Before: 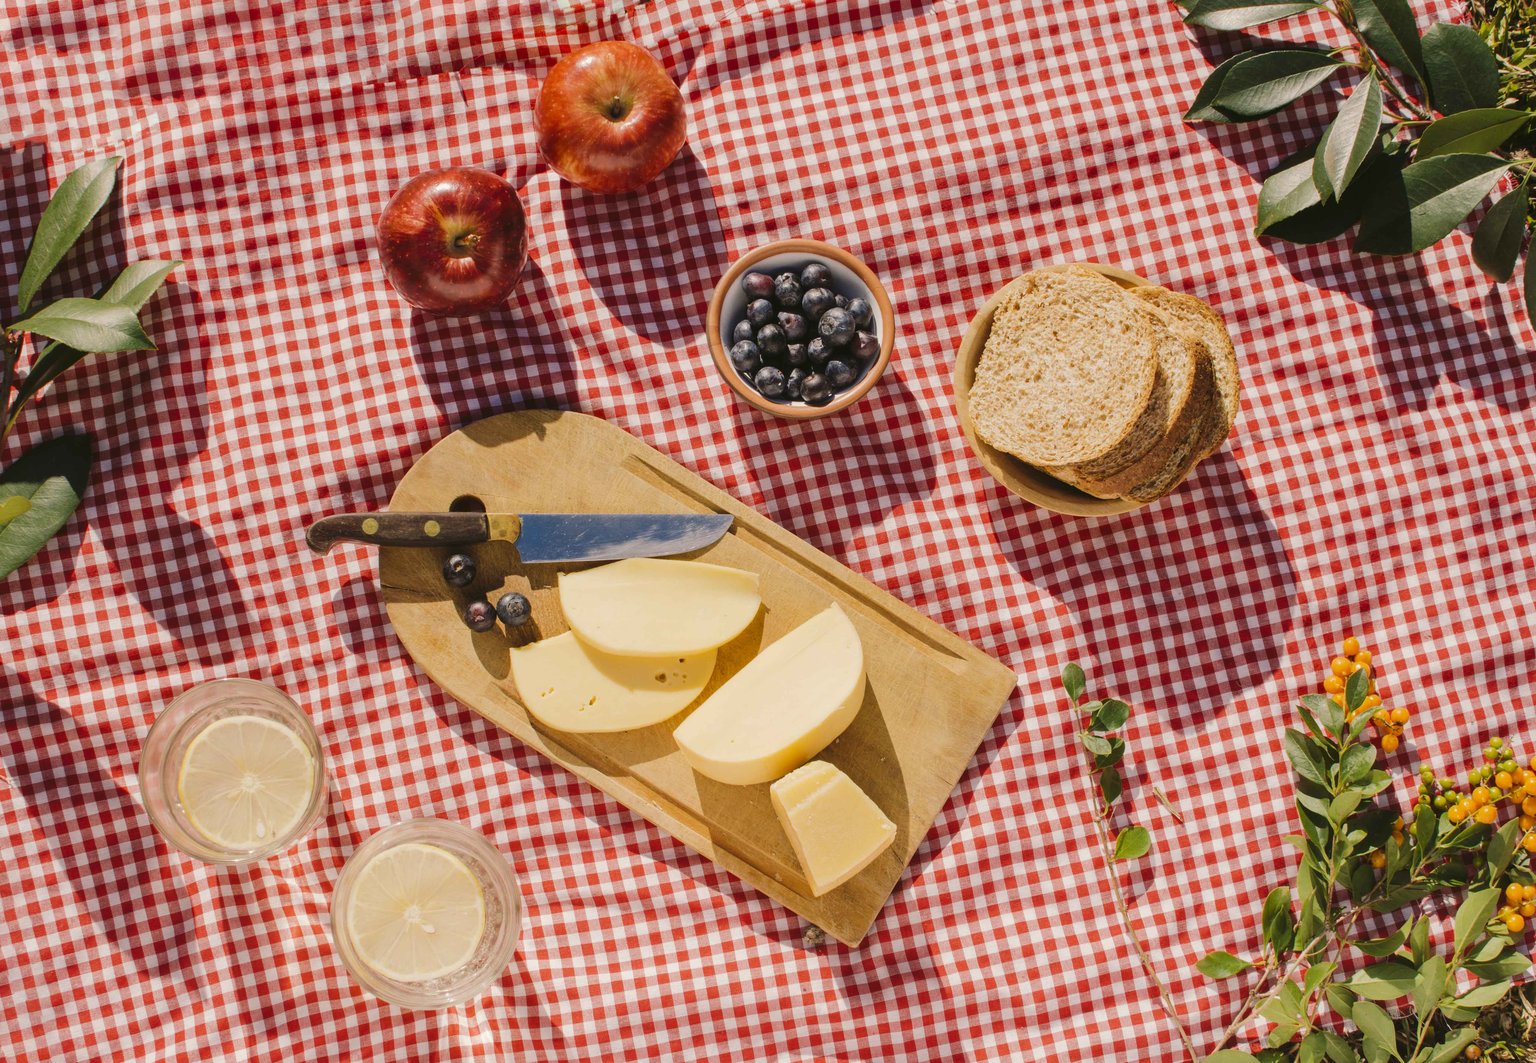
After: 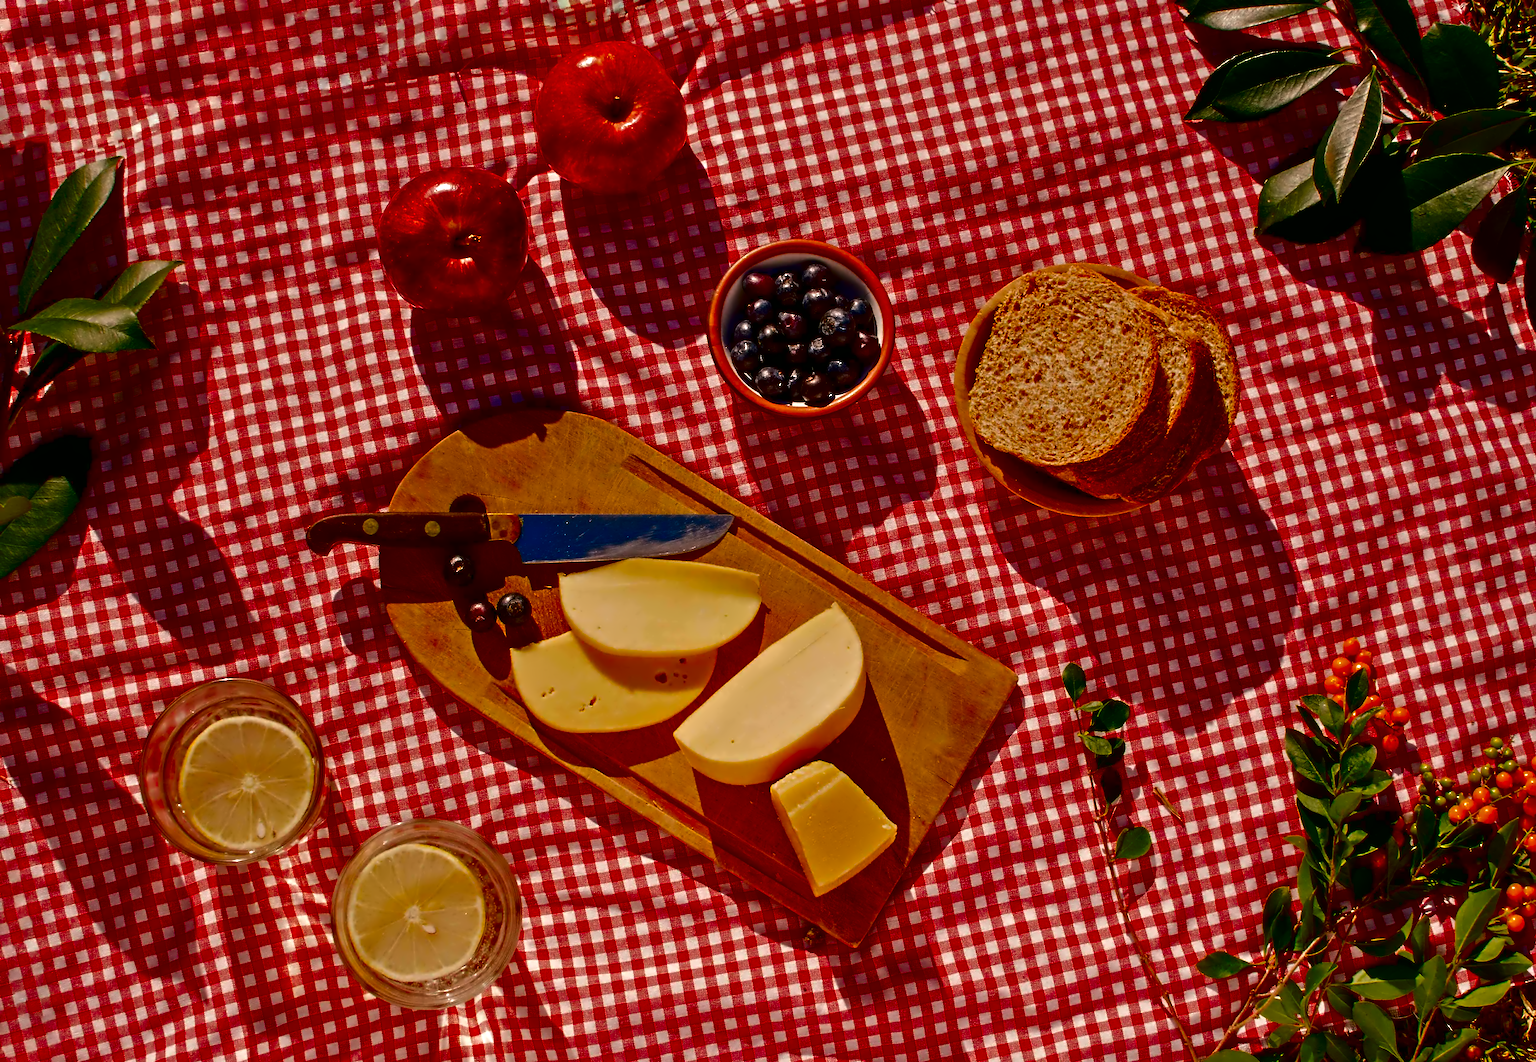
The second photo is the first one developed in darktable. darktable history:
contrast brightness saturation: brightness -0.991, saturation 0.988
contrast equalizer: y [[0.5, 0.542, 0.583, 0.625, 0.667, 0.708], [0.5 ×6], [0.5 ×6], [0, 0.033, 0.067, 0.1, 0.133, 0.167], [0, 0.05, 0.1, 0.15, 0.2, 0.25]]
